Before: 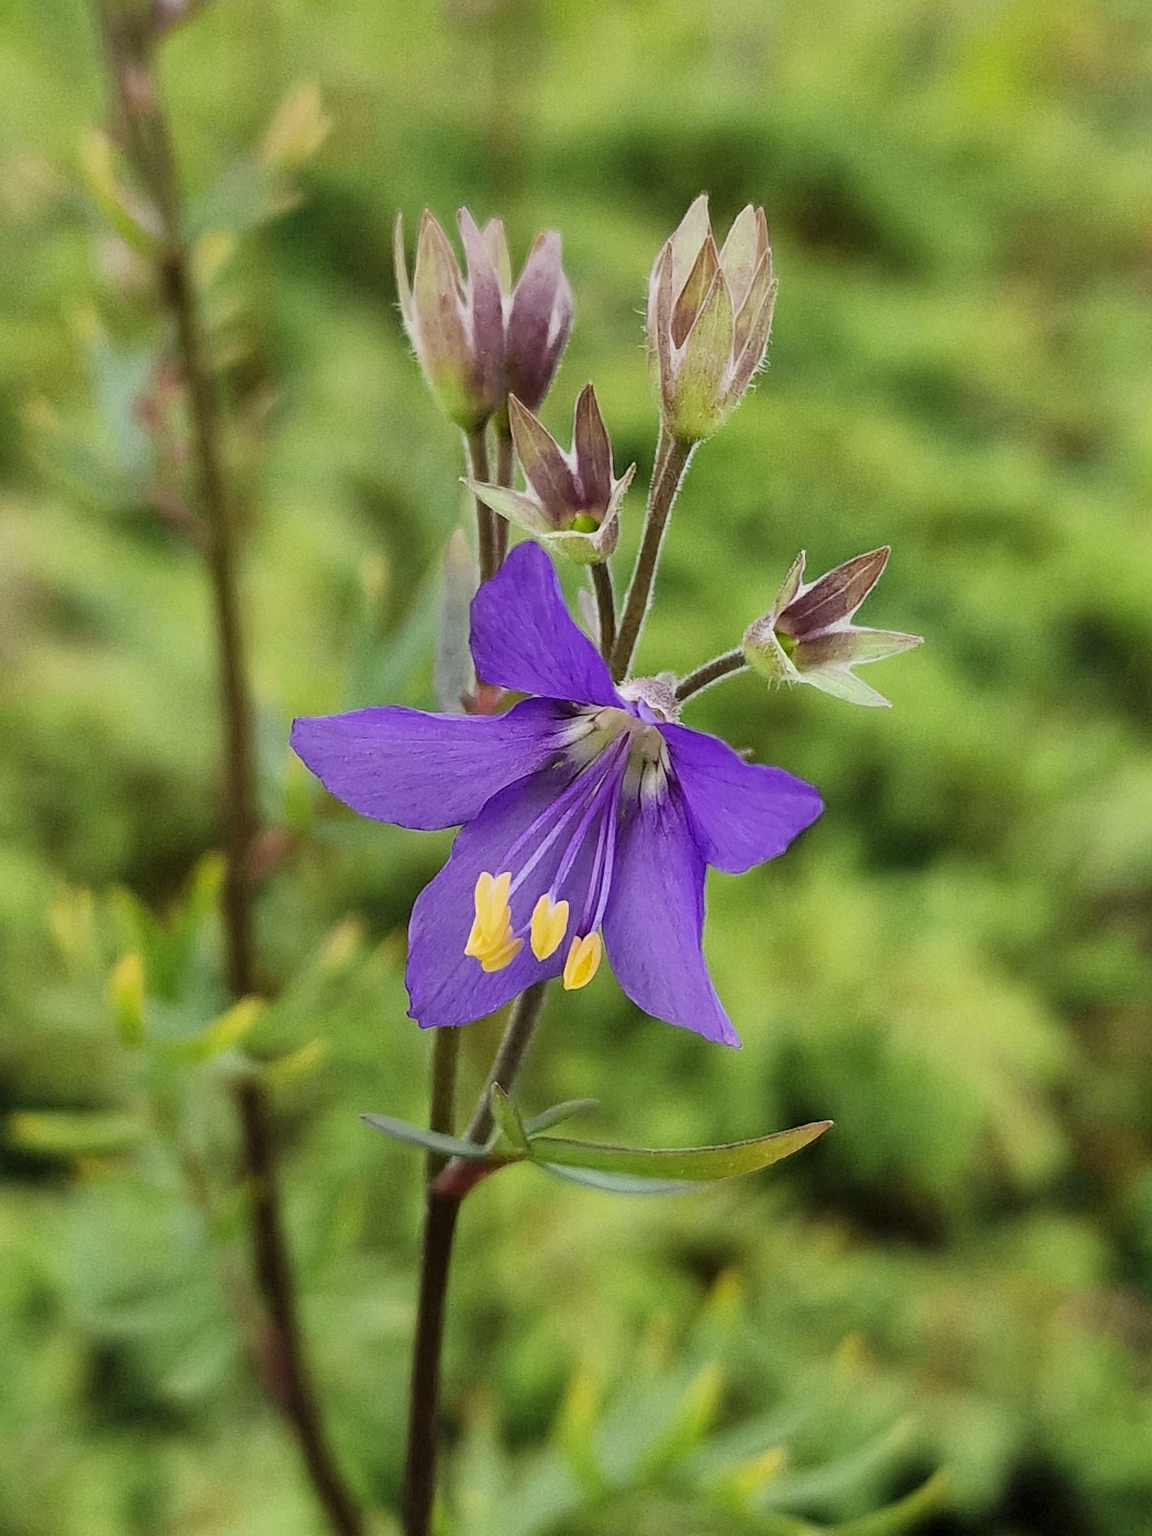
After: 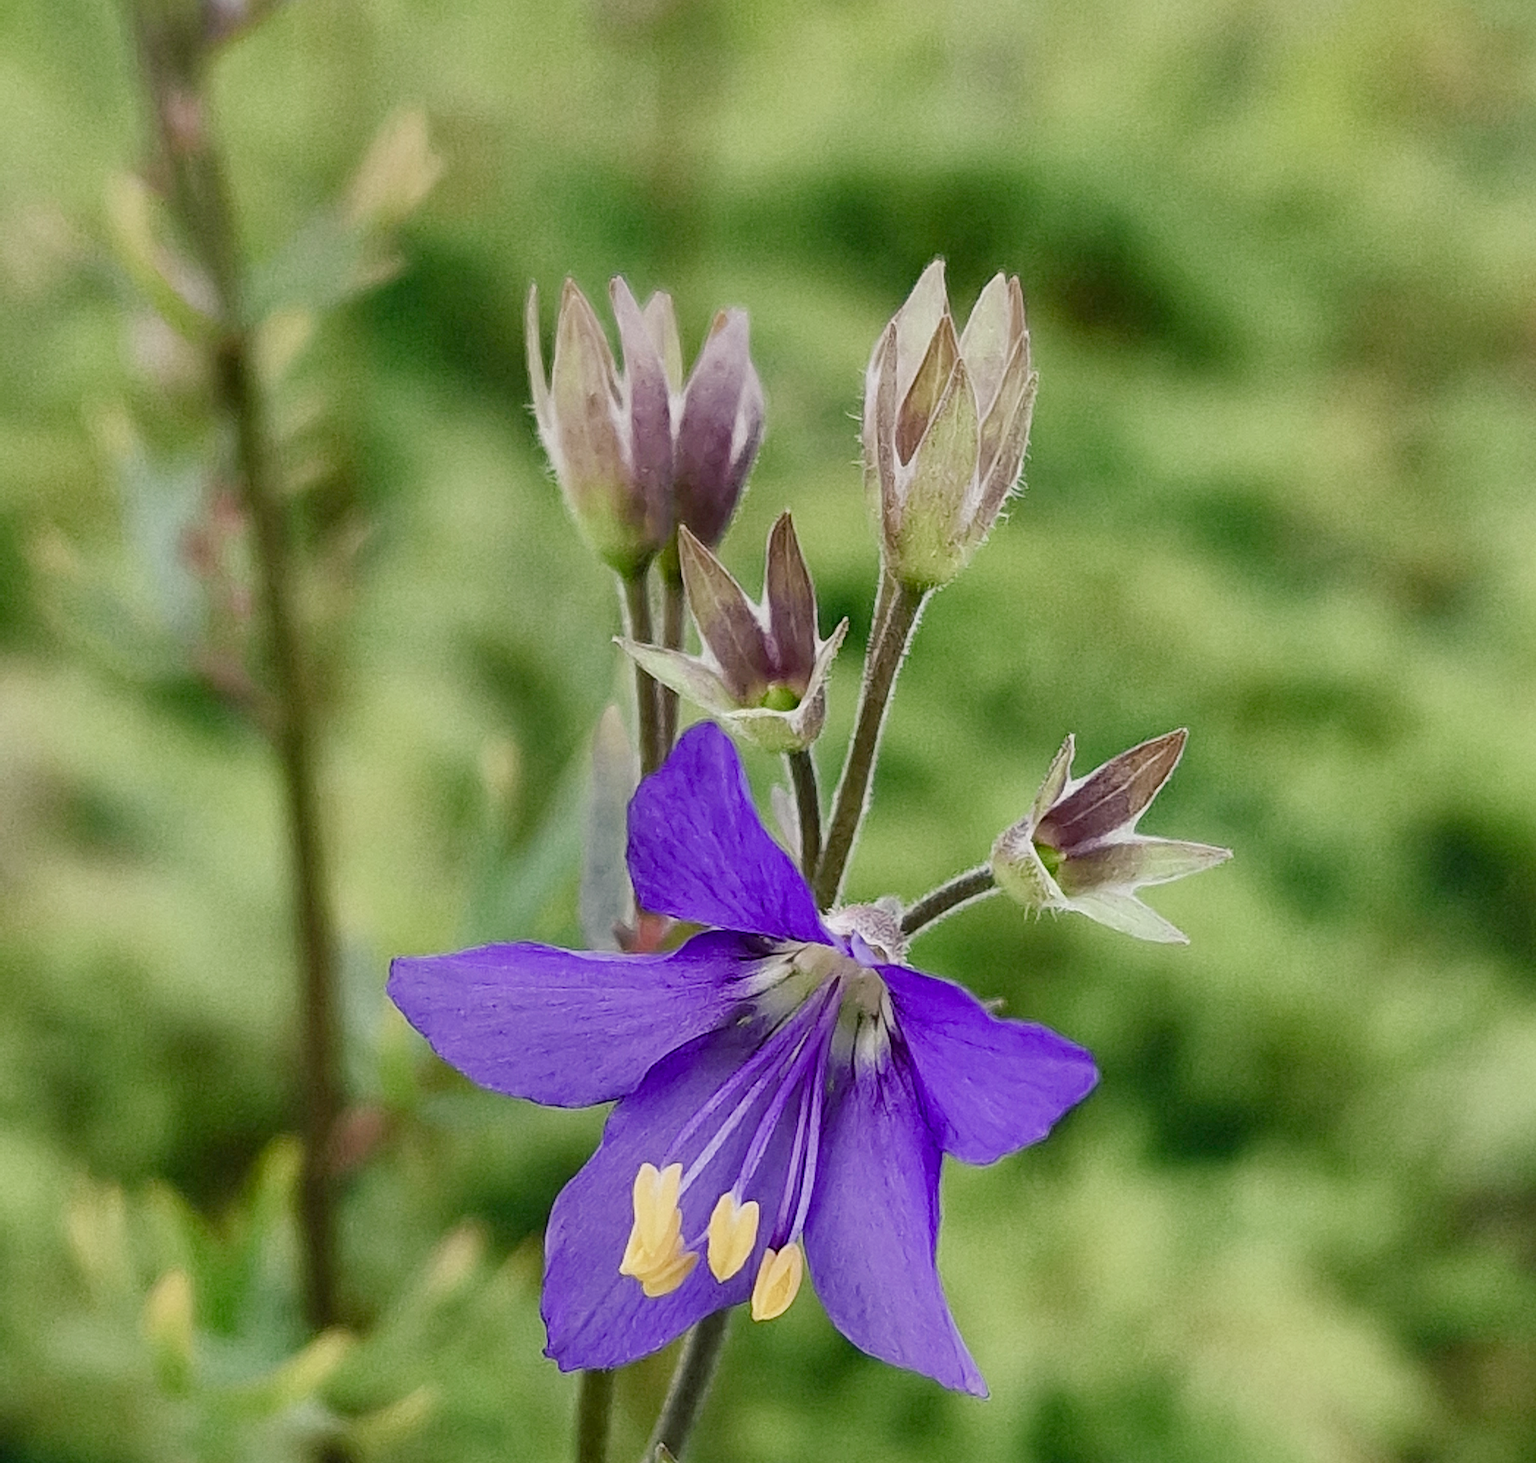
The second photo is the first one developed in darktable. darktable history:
crop: right 0.001%, bottom 28.546%
color balance rgb: shadows lift › chroma 5.119%, shadows lift › hue 238.71°, perceptual saturation grading › global saturation 20%, perceptual saturation grading › highlights -50.469%, perceptual saturation grading › shadows 31.197%, global vibrance -24.594%
